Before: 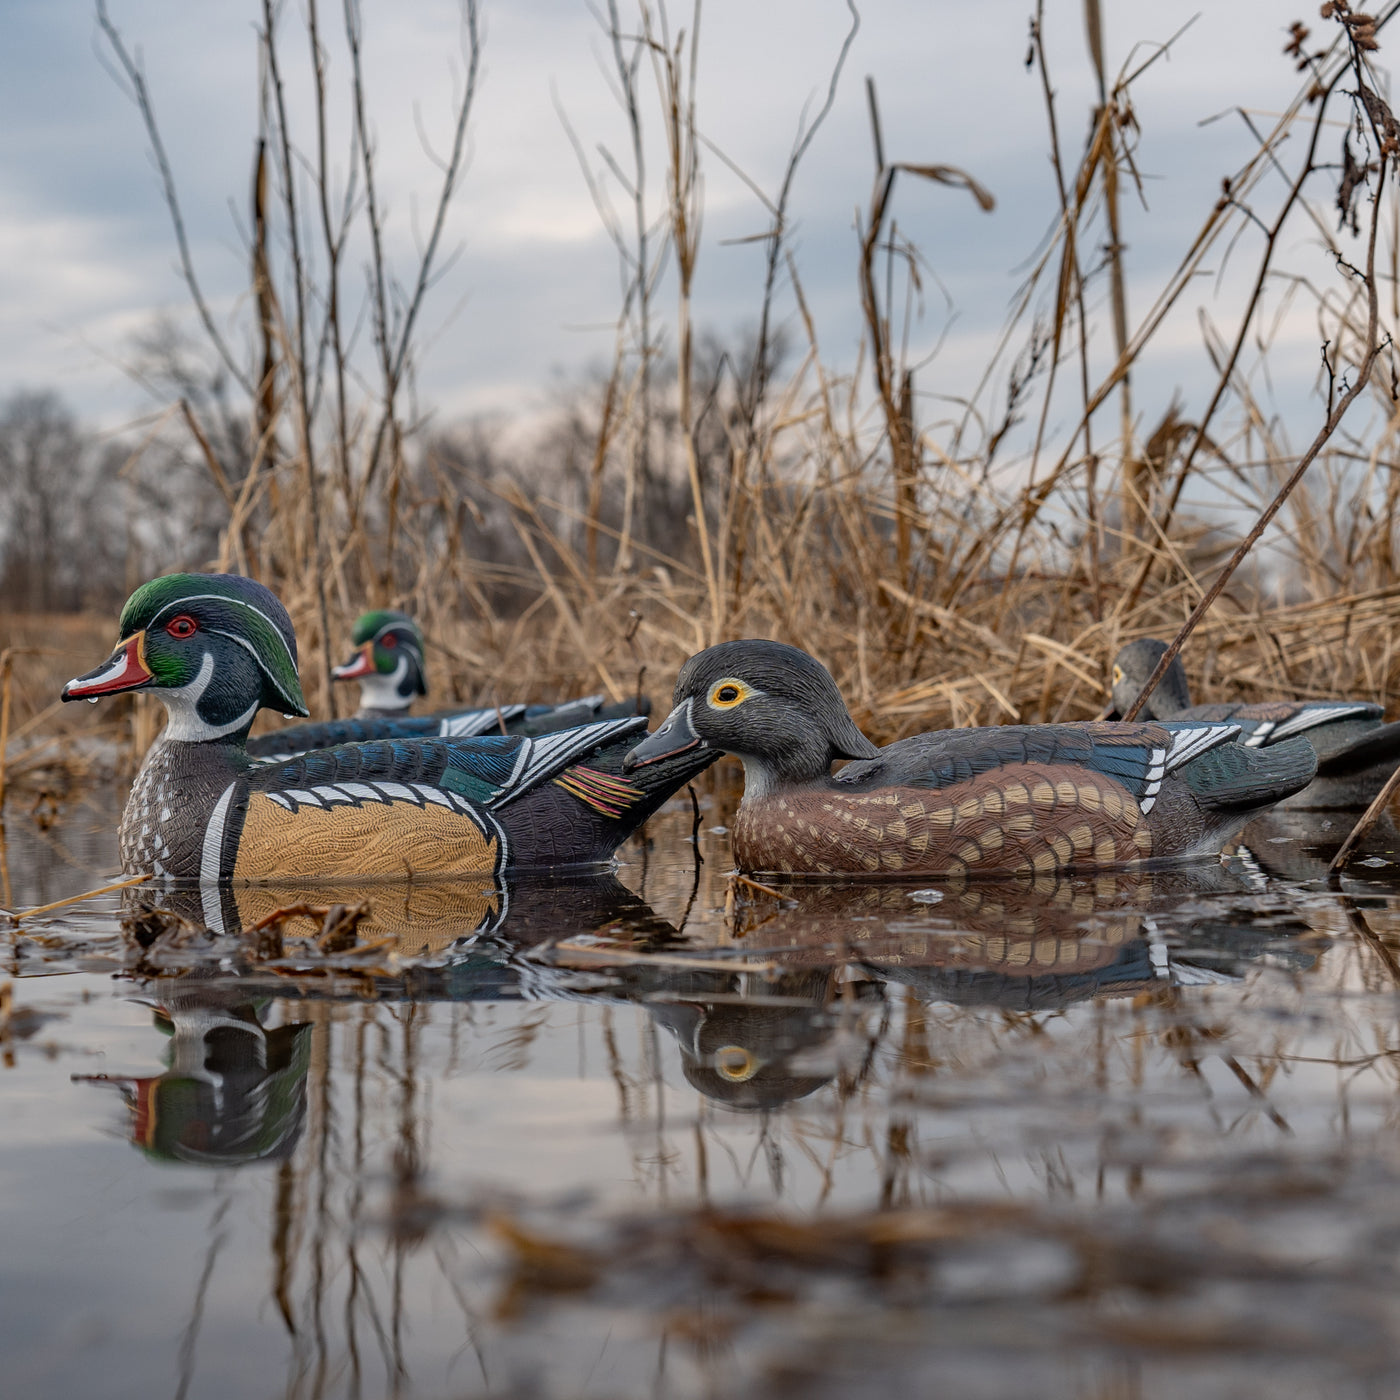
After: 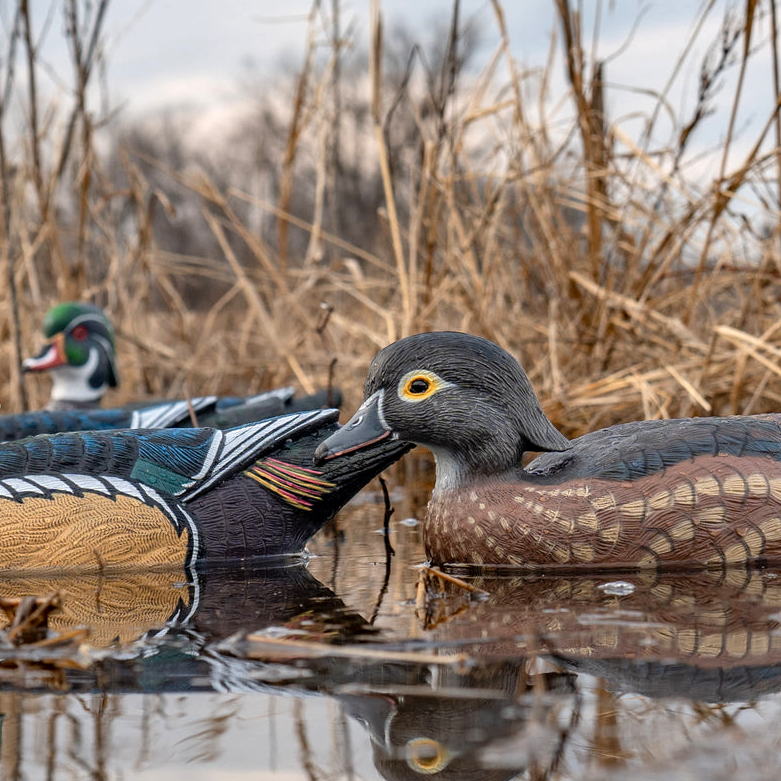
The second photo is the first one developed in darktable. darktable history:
crop and rotate: left 22.13%, top 22.054%, right 22.026%, bottom 22.102%
exposure: black level correction 0.001, exposure 0.5 EV, compensate exposure bias true, compensate highlight preservation false
